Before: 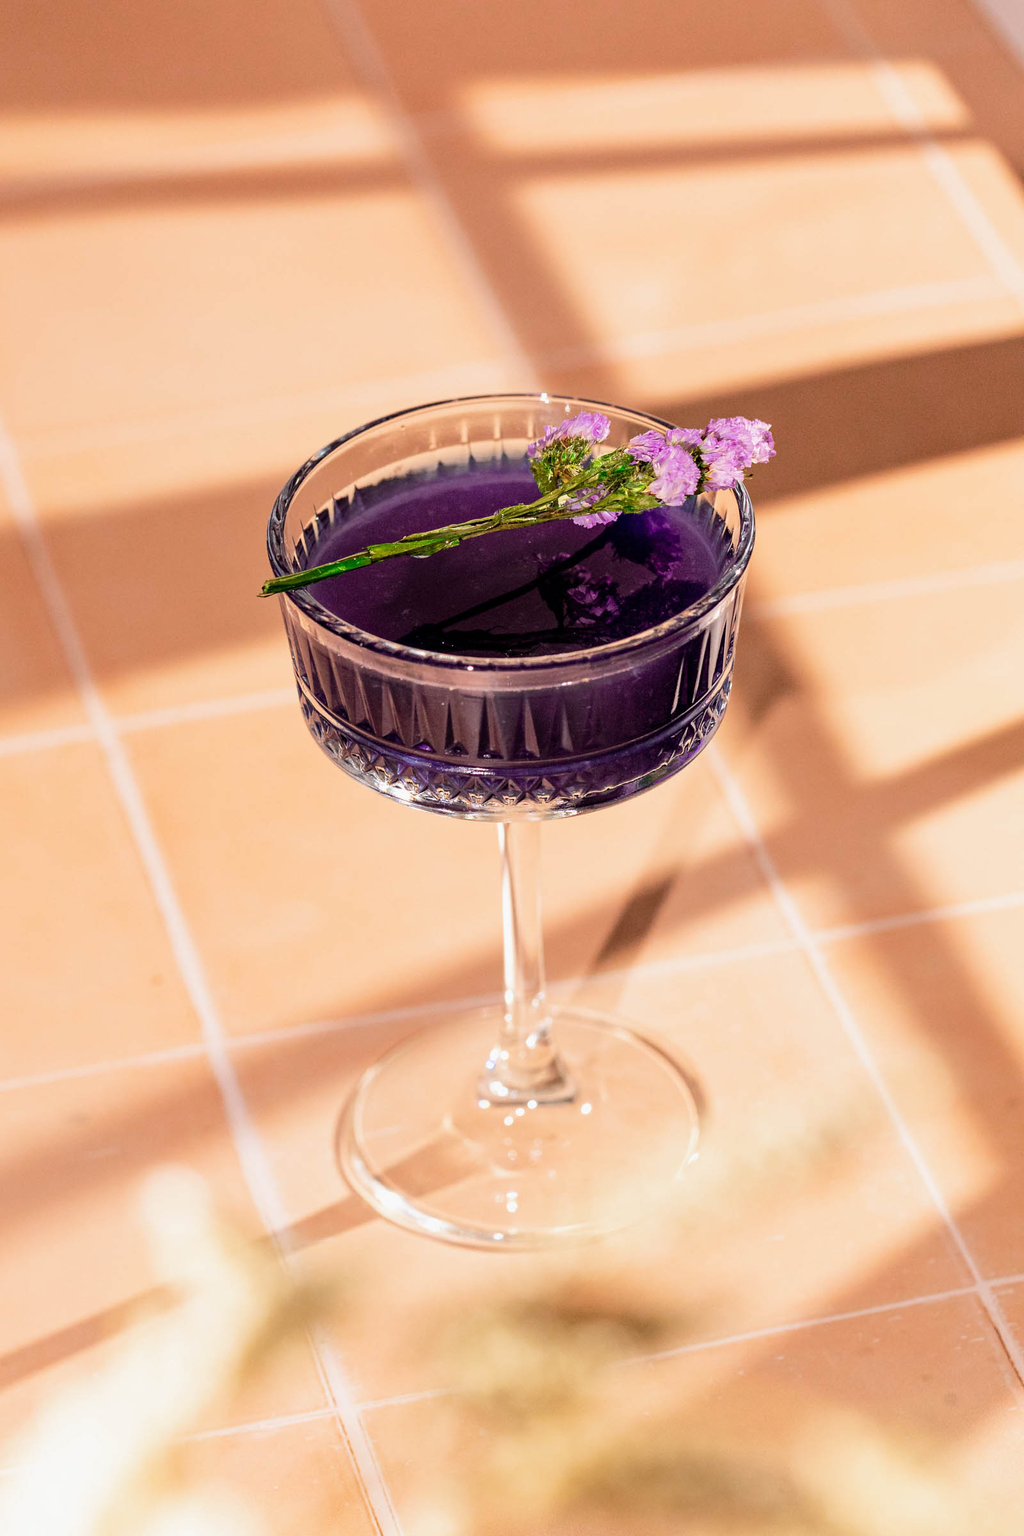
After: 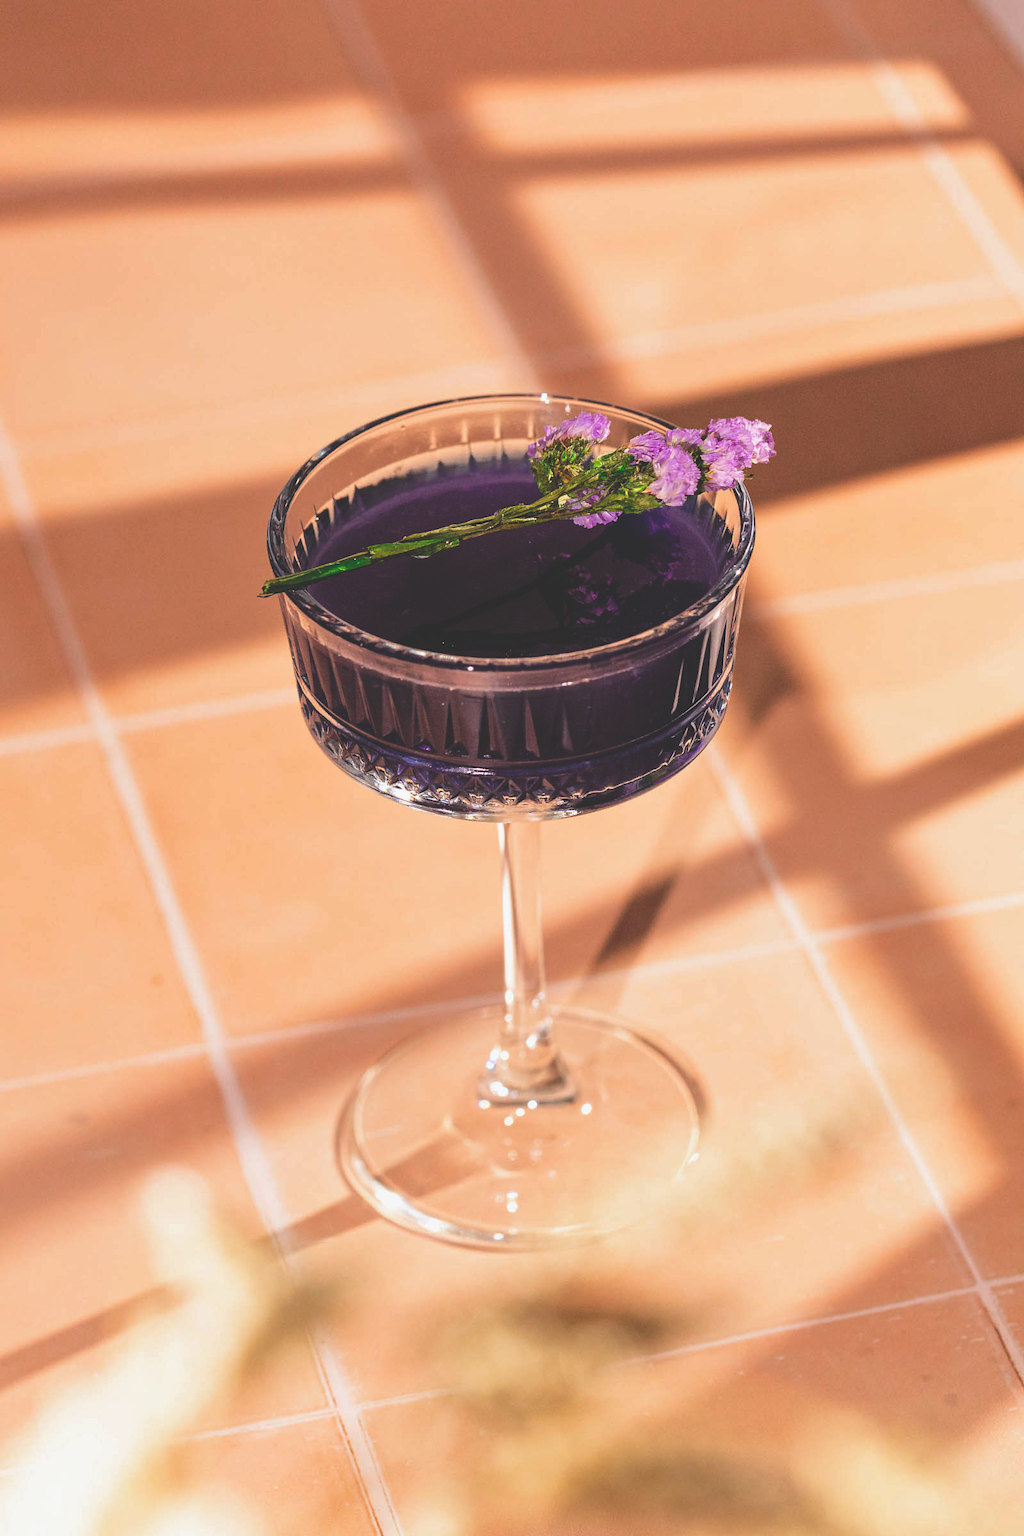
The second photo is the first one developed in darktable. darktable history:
tone equalizer: on, module defaults
rgb curve: curves: ch0 [(0, 0.186) (0.314, 0.284) (0.775, 0.708) (1, 1)], compensate middle gray true, preserve colors none
